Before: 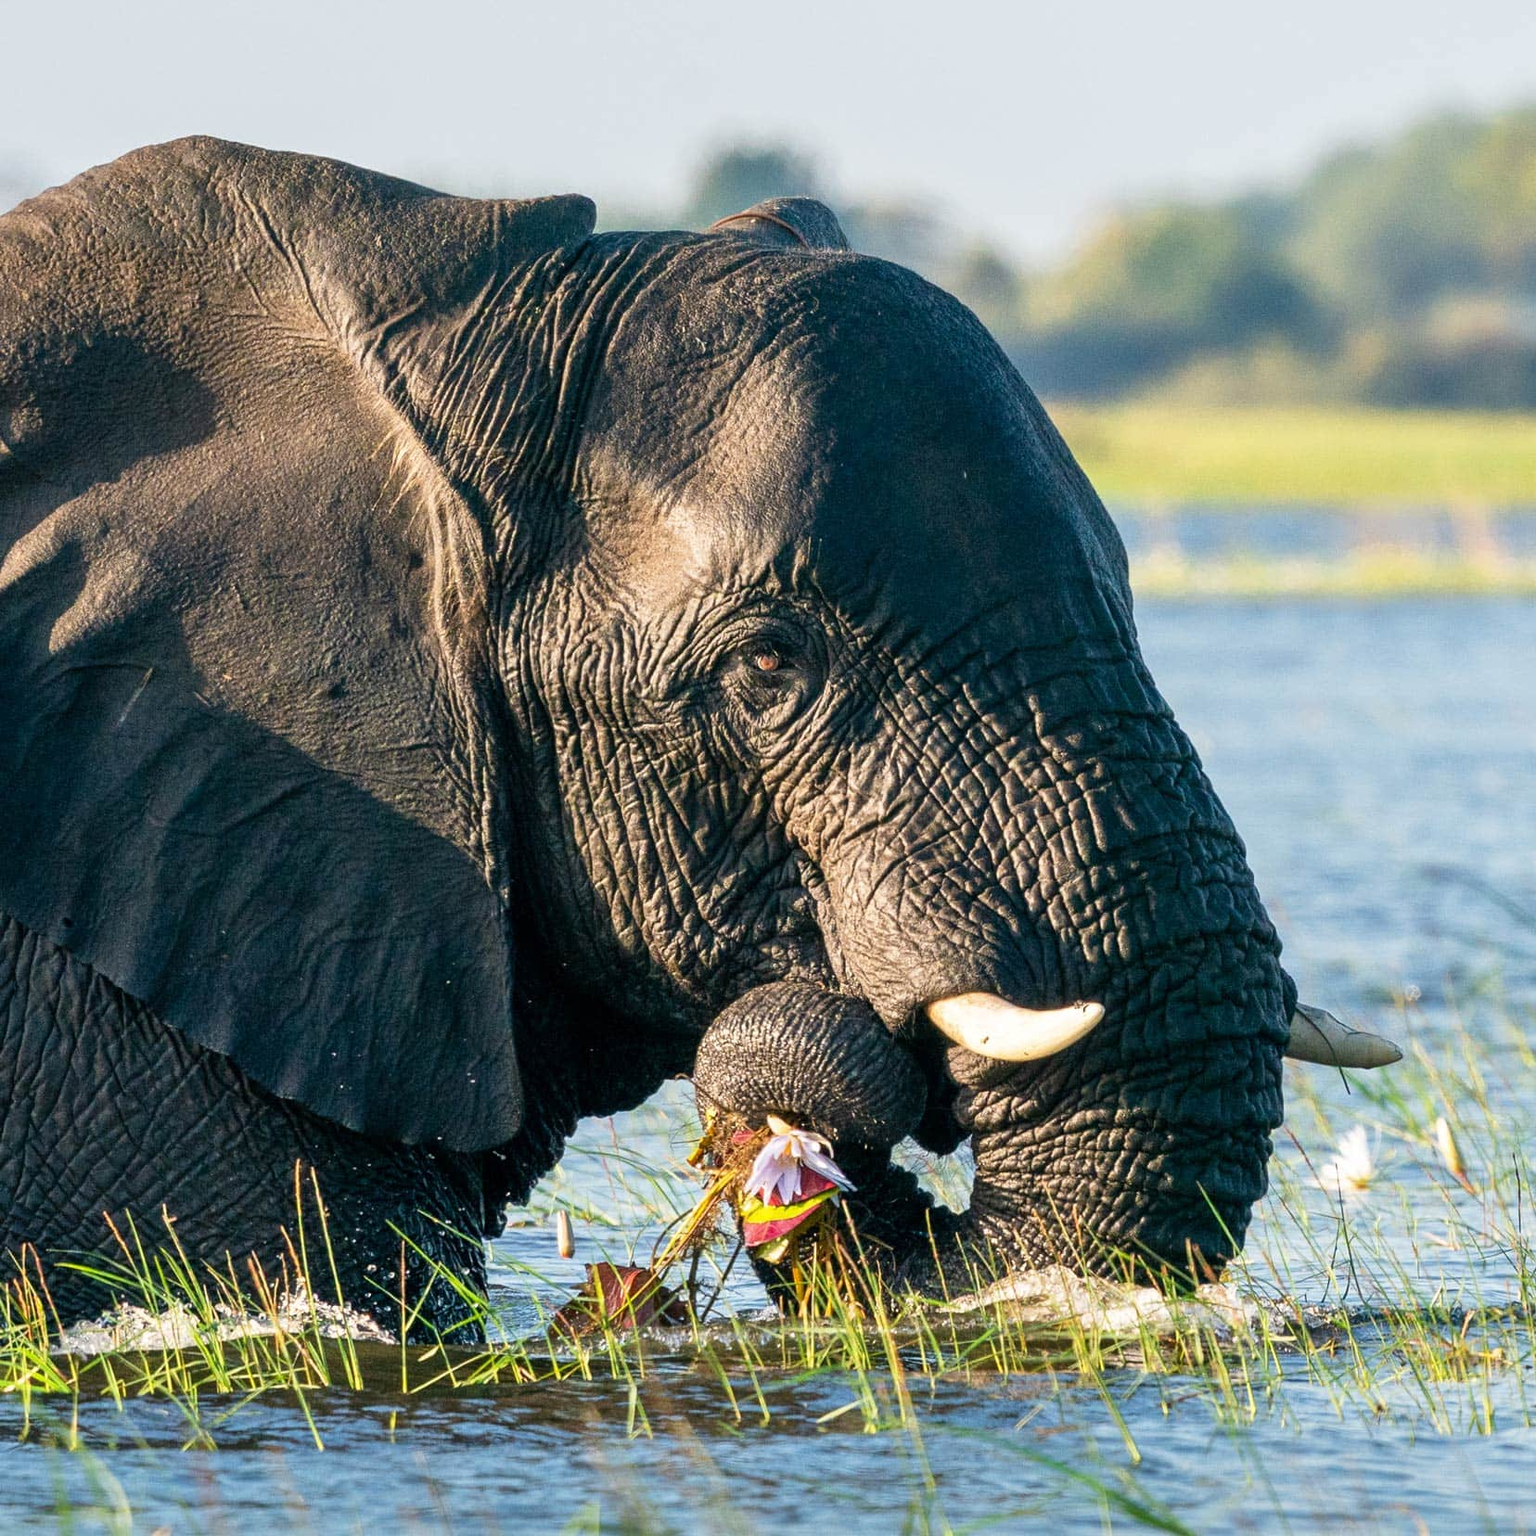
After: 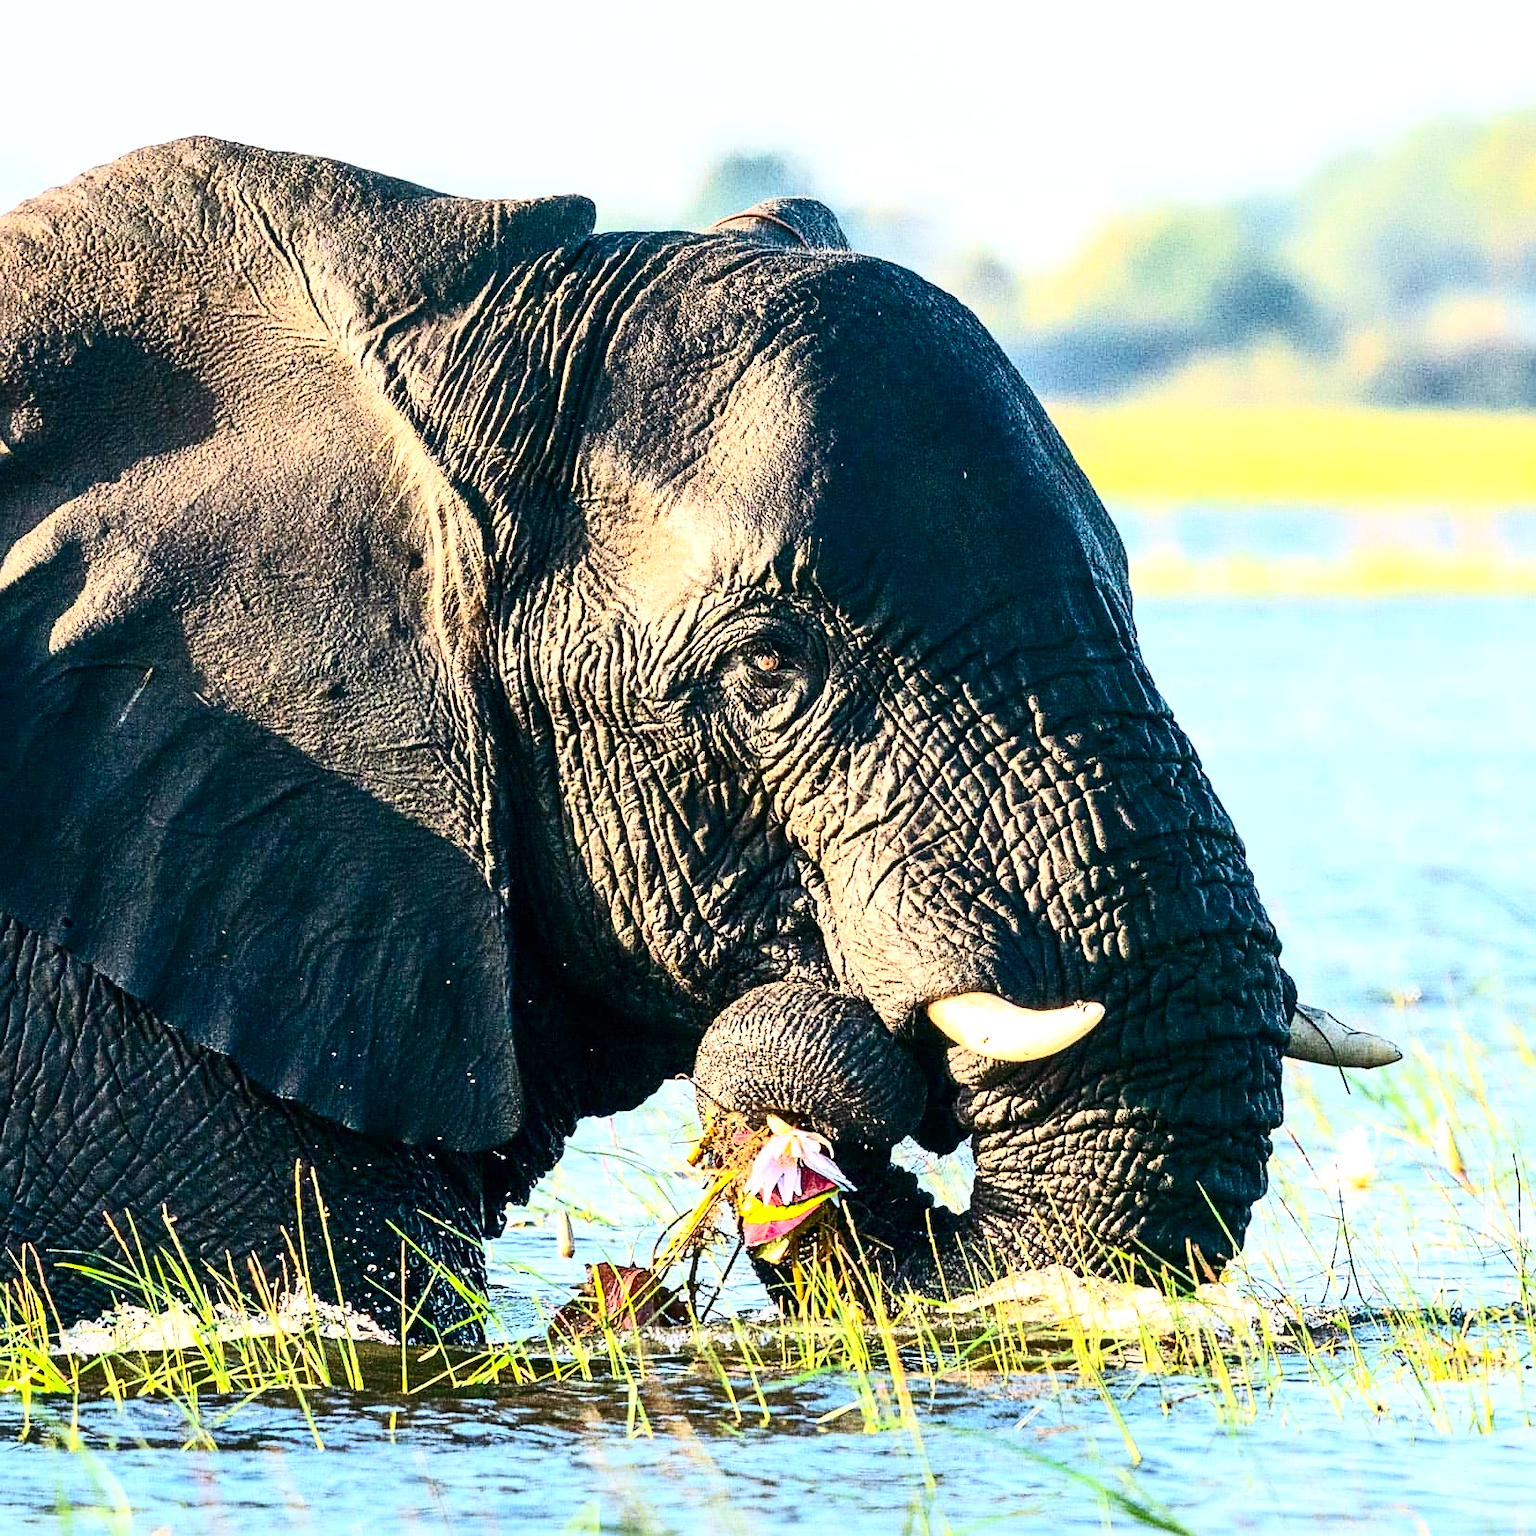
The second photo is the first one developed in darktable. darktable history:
exposure: exposure 0.66 EV, compensate highlight preservation false
sharpen: on, module defaults
contrast brightness saturation: contrast 0.406, brightness 0.102, saturation 0.209
